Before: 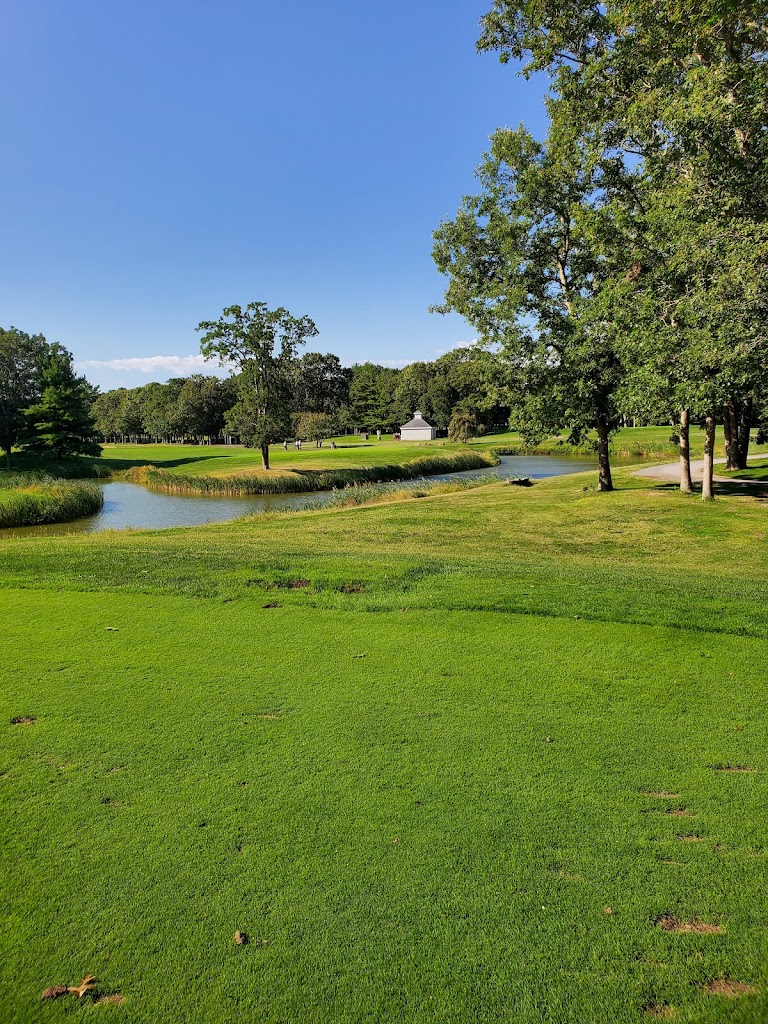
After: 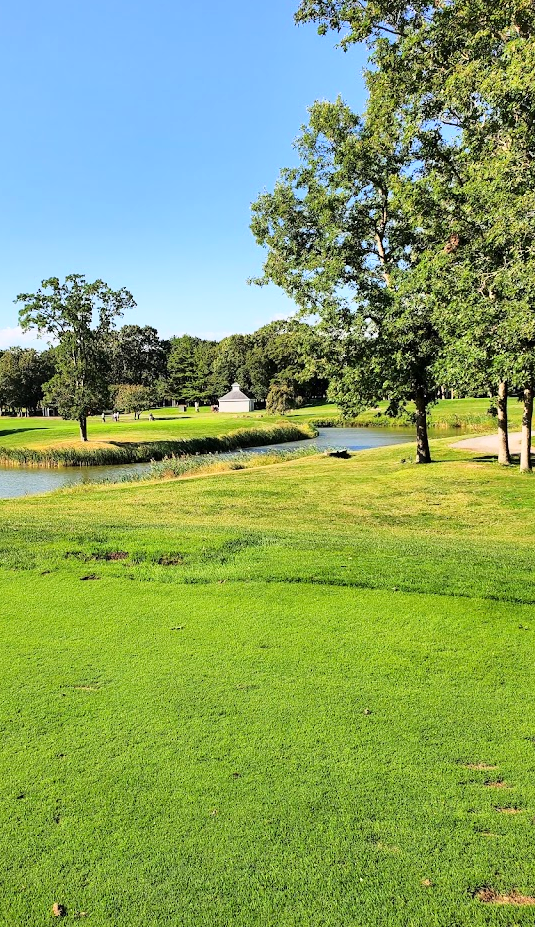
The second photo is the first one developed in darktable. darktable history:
crop and rotate: left 23.758%, top 2.81%, right 6.458%, bottom 6.573%
base curve: curves: ch0 [(0, 0) (0.028, 0.03) (0.121, 0.232) (0.46, 0.748) (0.859, 0.968) (1, 1)]
